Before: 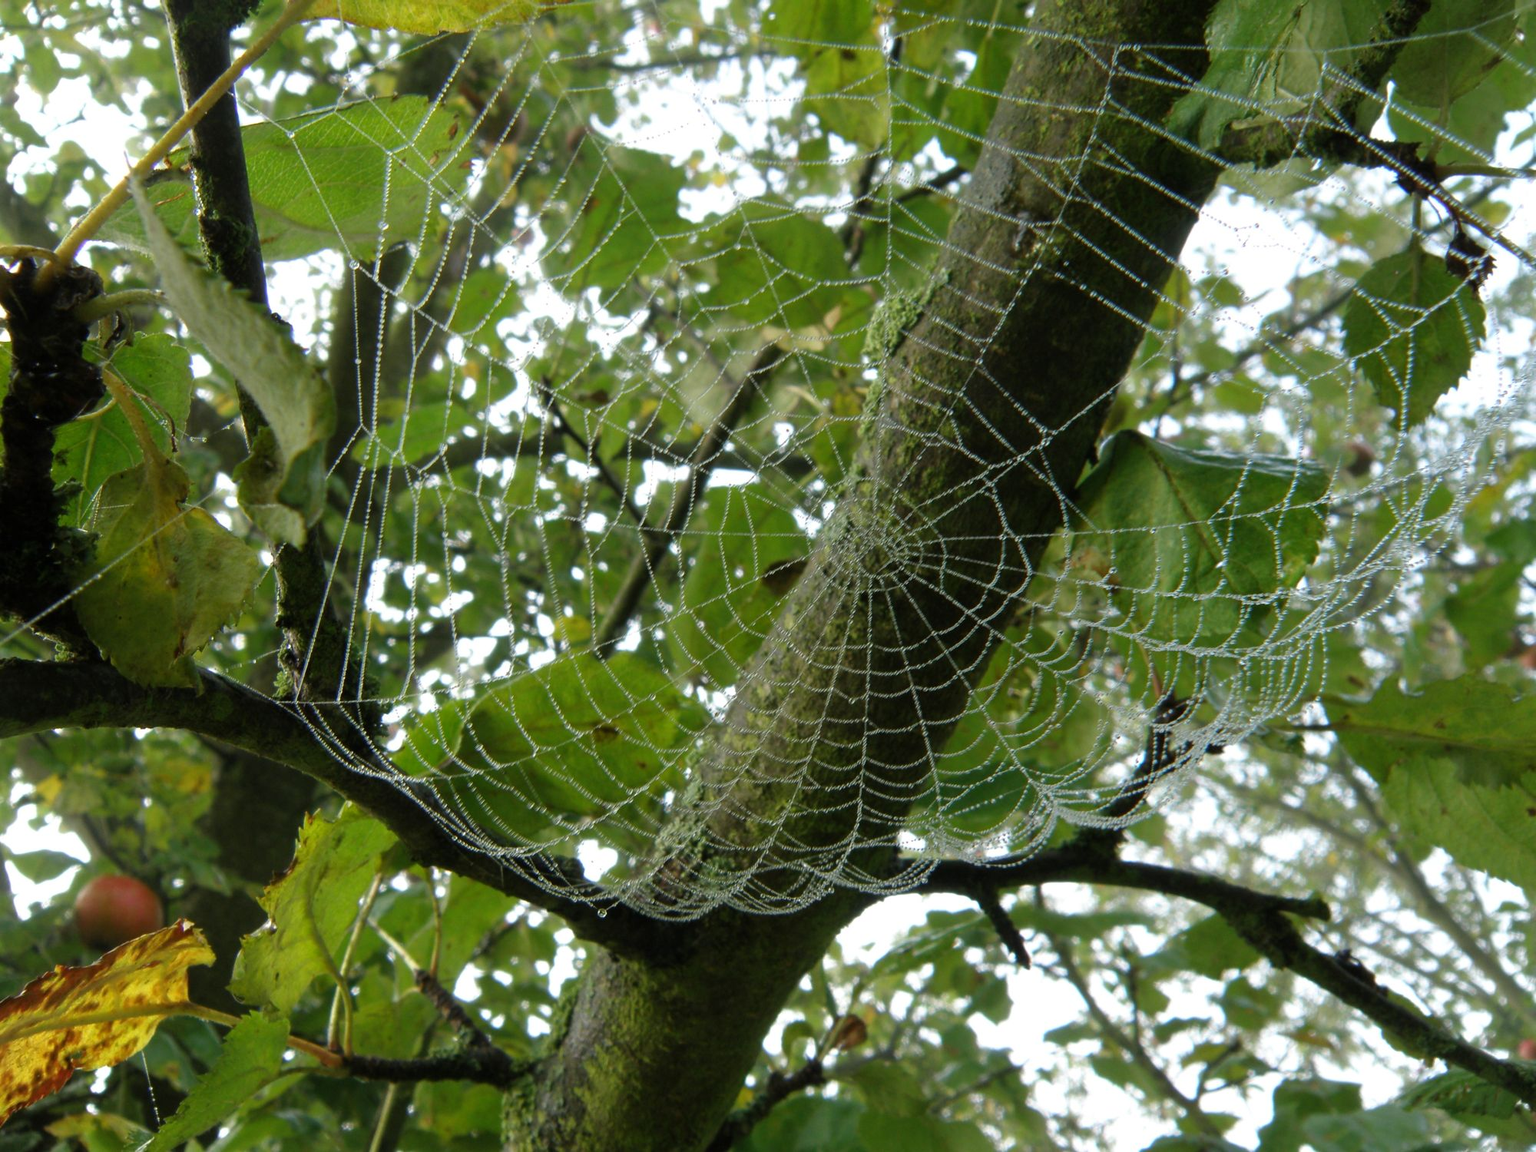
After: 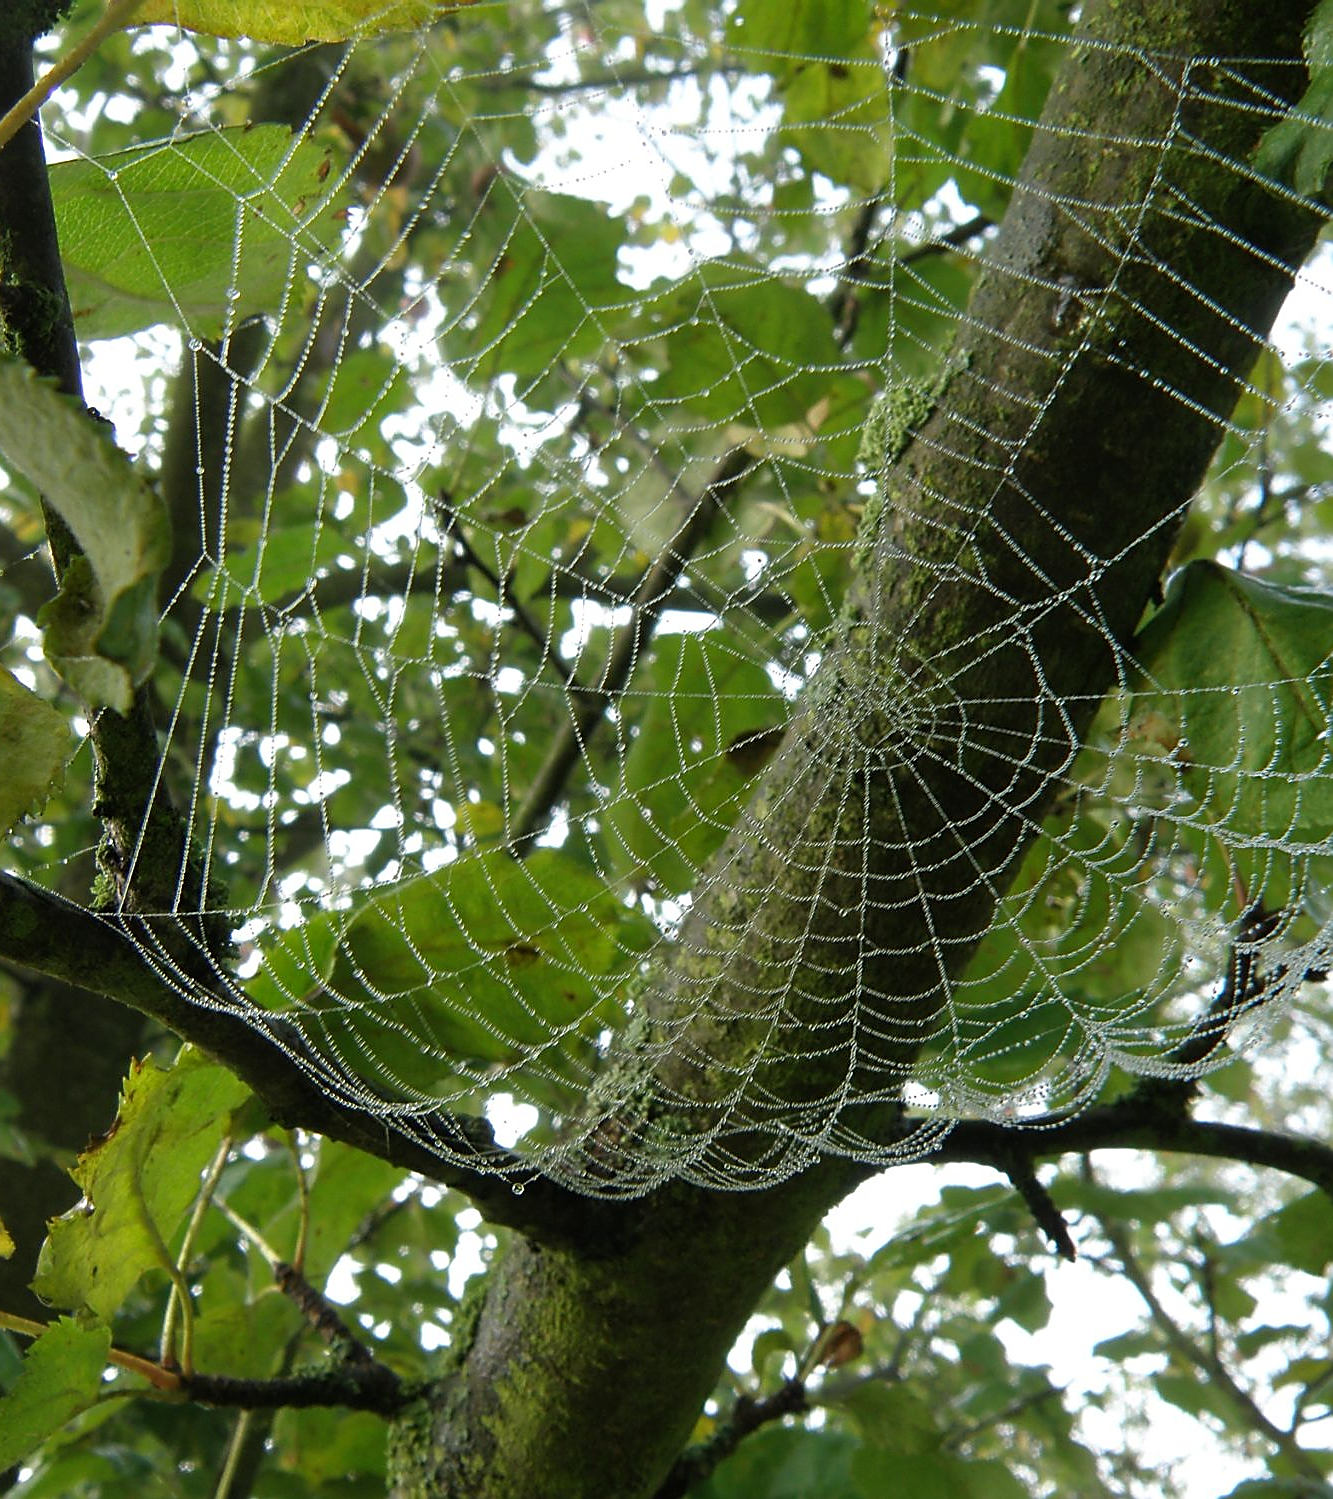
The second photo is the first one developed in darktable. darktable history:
sharpen: radius 1.4, amount 1.25, threshold 0.7
crop and rotate: left 13.342%, right 19.991%
